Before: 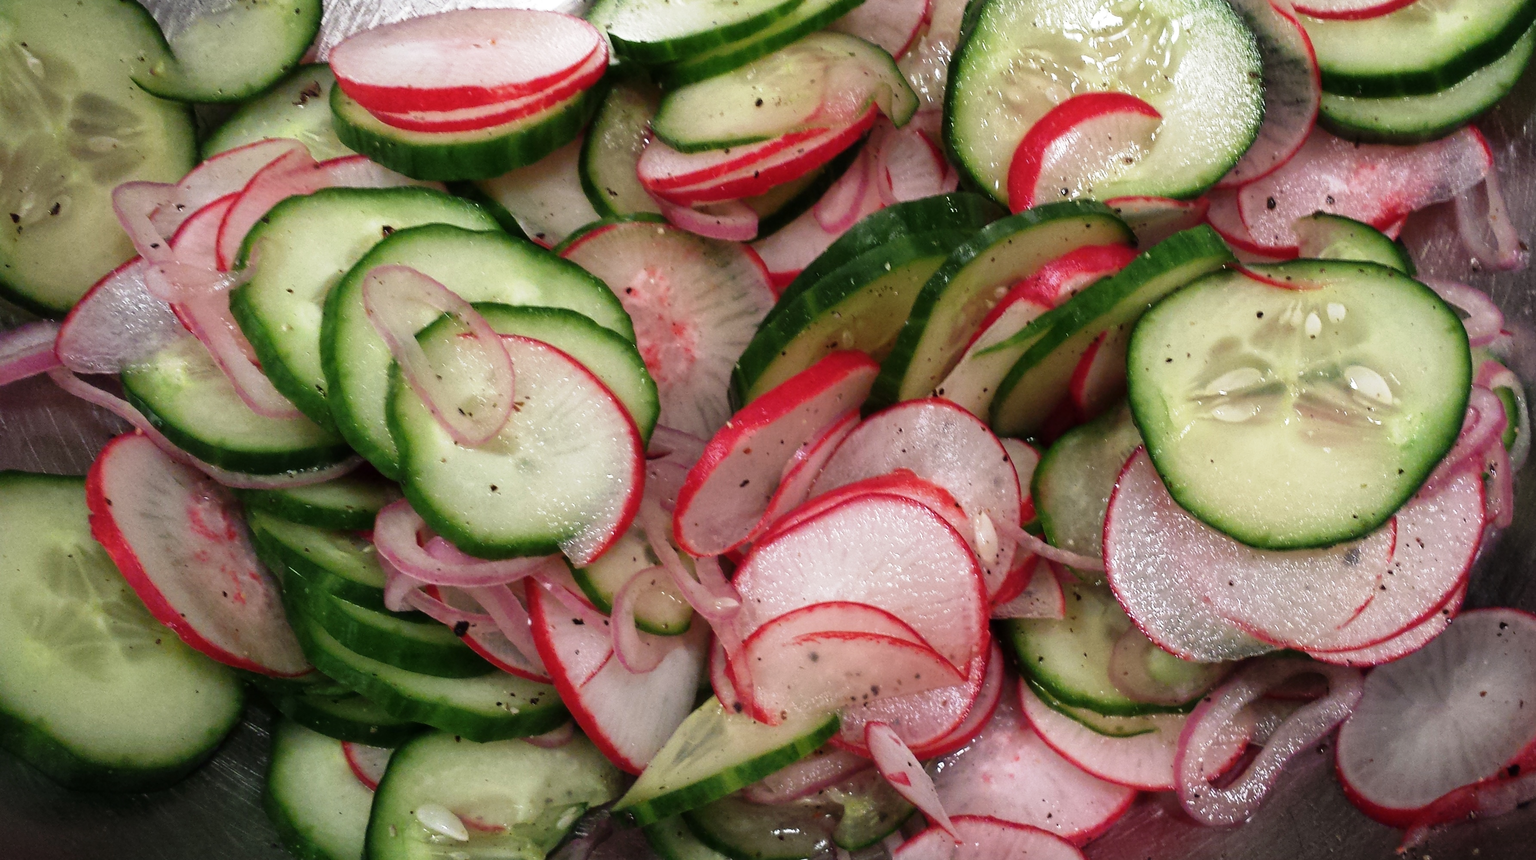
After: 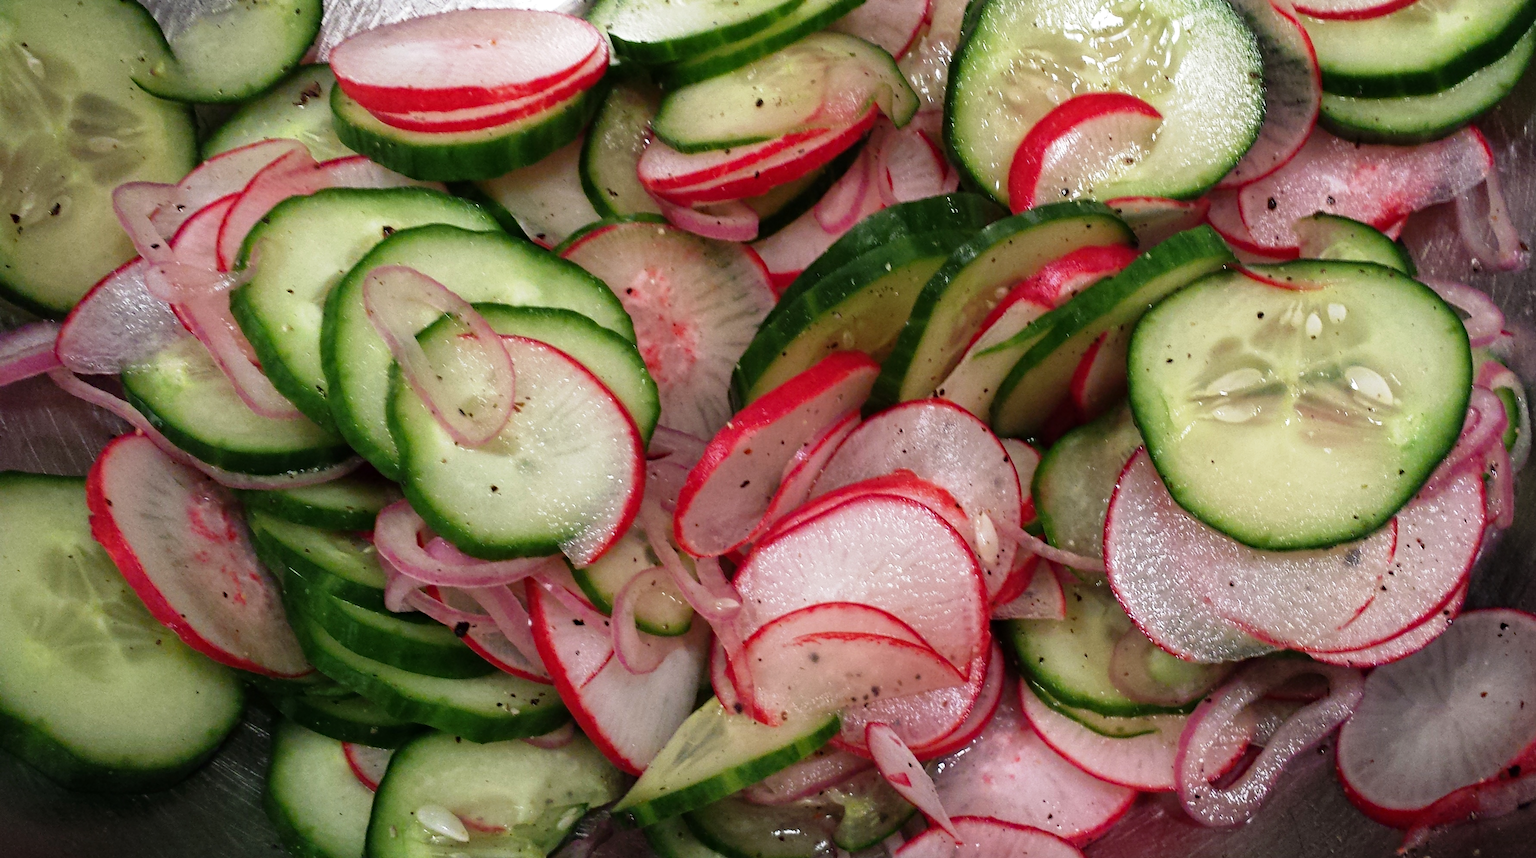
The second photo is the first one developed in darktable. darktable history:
haze removal: adaptive false
crop: top 0.026%, bottom 0.176%
